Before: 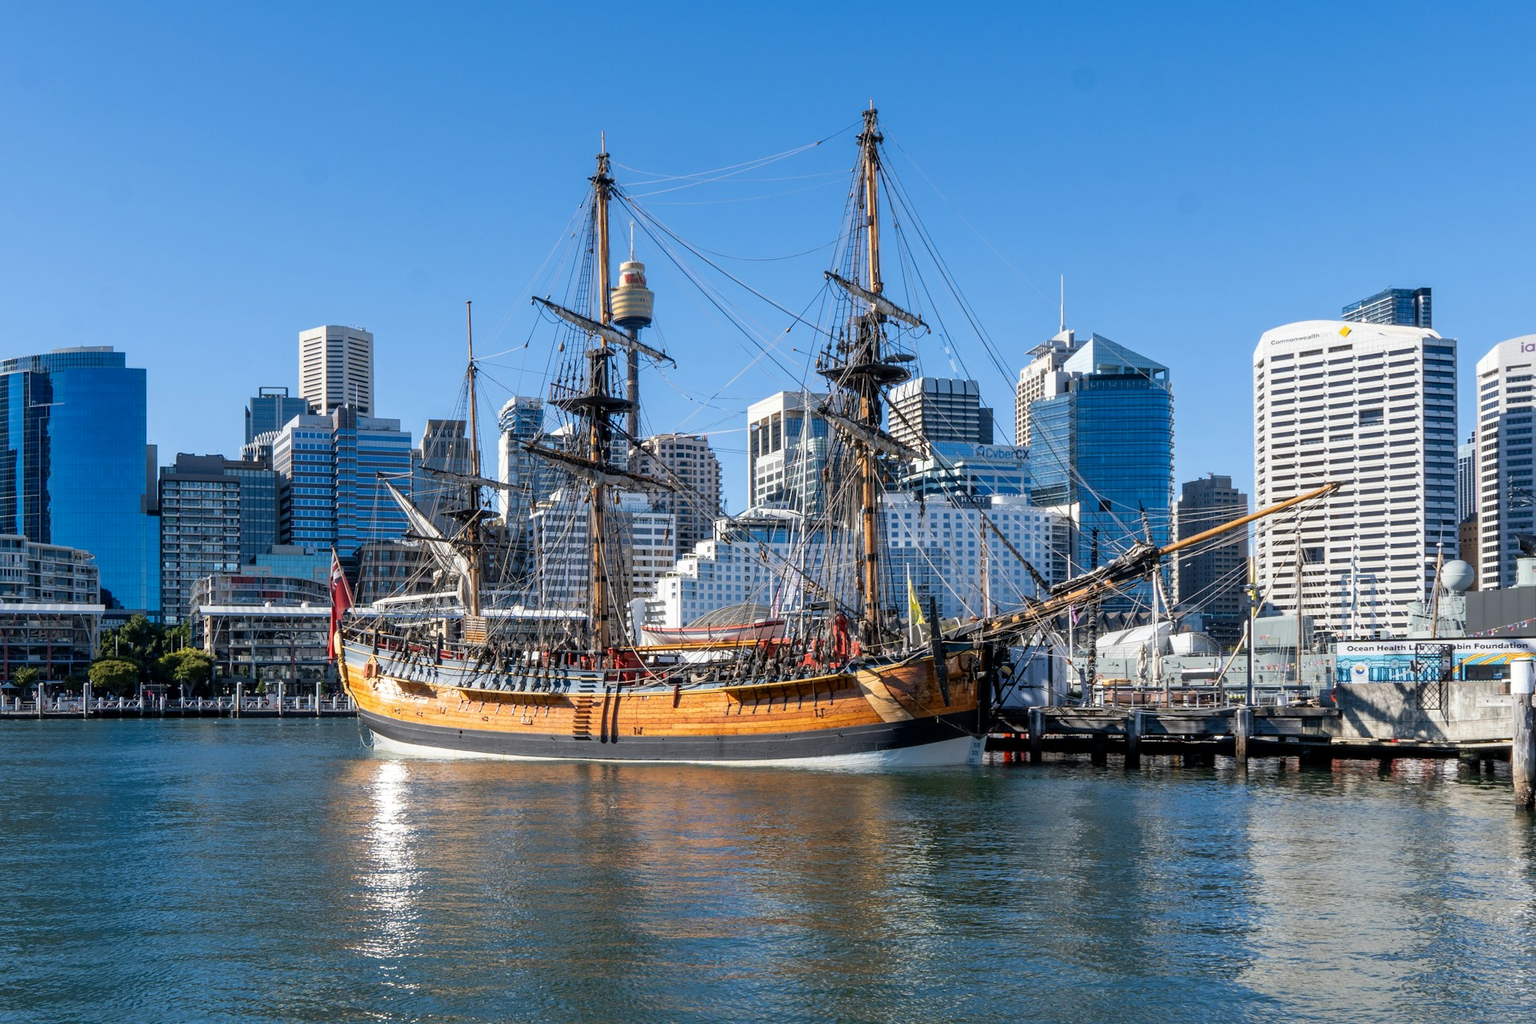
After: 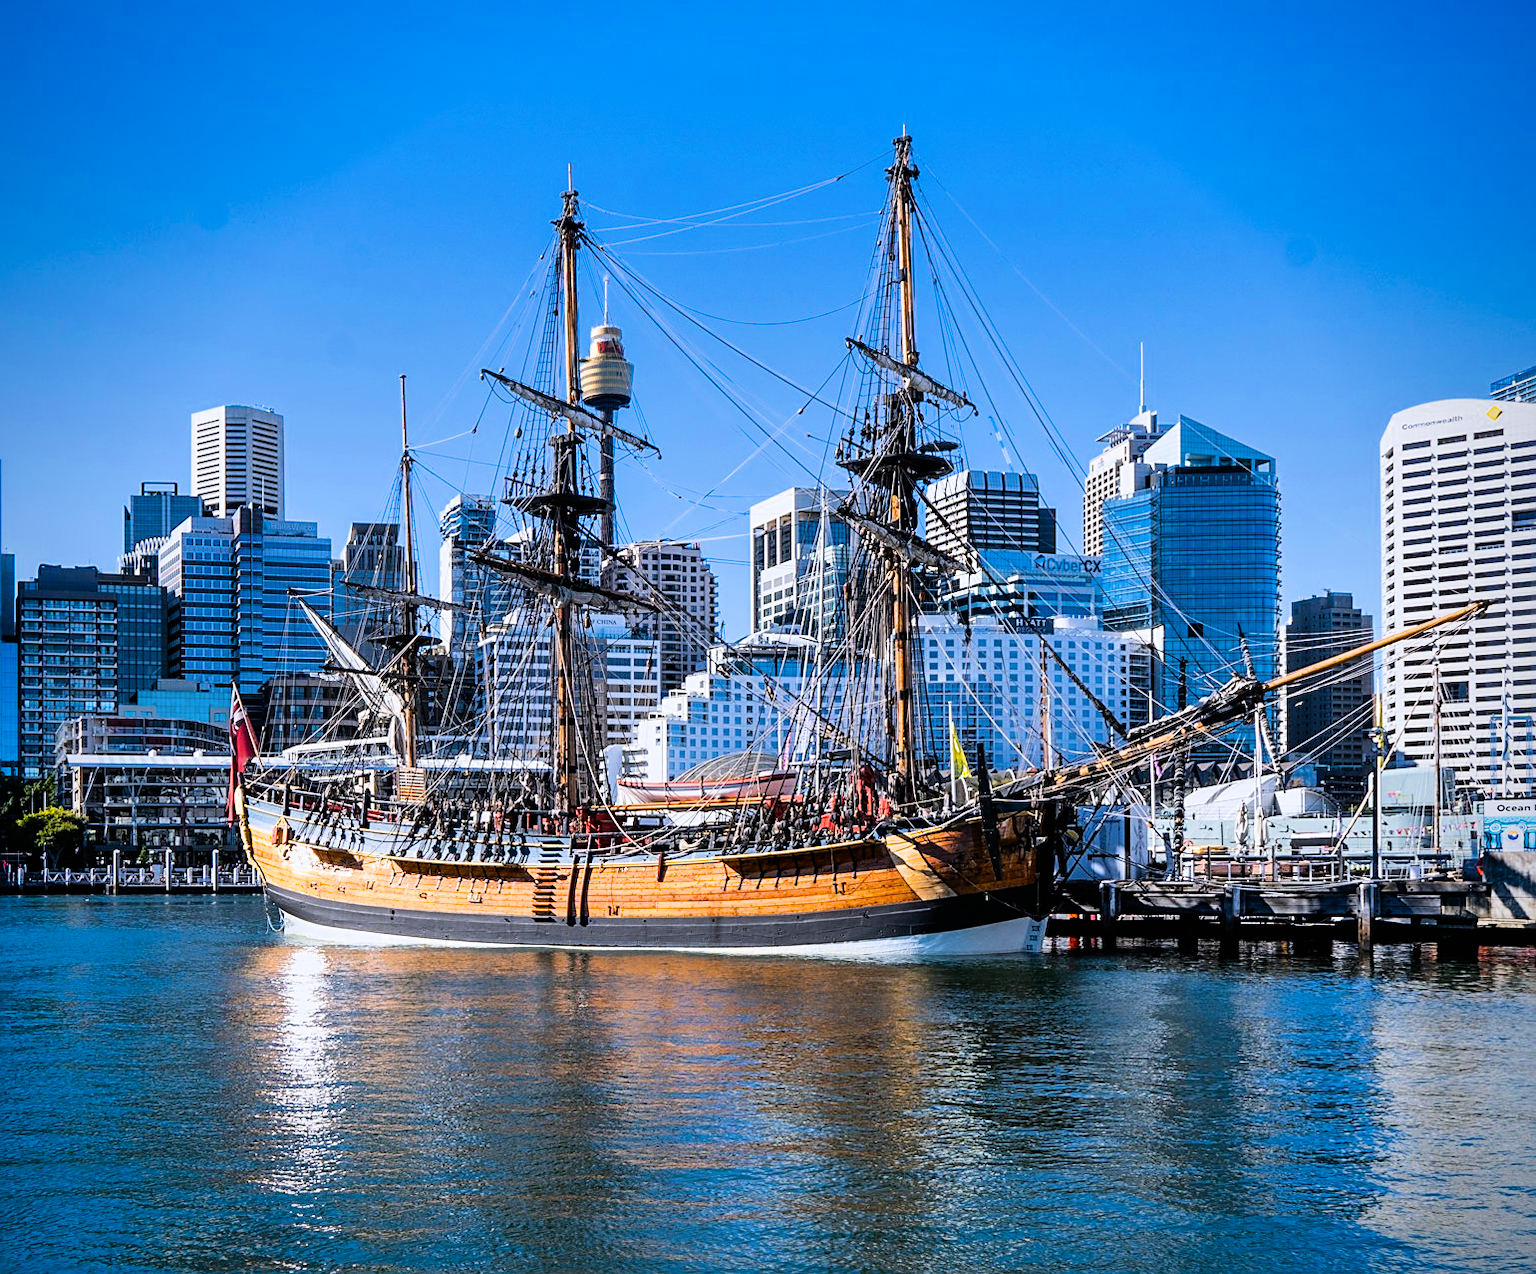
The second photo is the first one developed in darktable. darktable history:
tone equalizer: -8 EV -0.436 EV, -7 EV -0.397 EV, -6 EV -0.368 EV, -5 EV -0.254 EV, -3 EV 0.245 EV, -2 EV 0.358 EV, -1 EV 0.379 EV, +0 EV 0.404 EV, smoothing diameter 2.14%, edges refinement/feathering 23.37, mask exposure compensation -1.57 EV, filter diffusion 5
vignetting: saturation 0.387
filmic rgb: black relative exposure -8.1 EV, white relative exposure 3 EV, hardness 5.41, contrast 1.259
shadows and highlights: low approximation 0.01, soften with gaussian
sharpen: on, module defaults
color calibration: illuminant as shot in camera, x 0.358, y 0.373, temperature 4628.91 K
color balance rgb: global offset › luminance 0.268%, linear chroma grading › global chroma 15.294%, perceptual saturation grading › global saturation 29.395%, global vibrance 0.449%
crop and rotate: left 9.523%, right 10.213%
